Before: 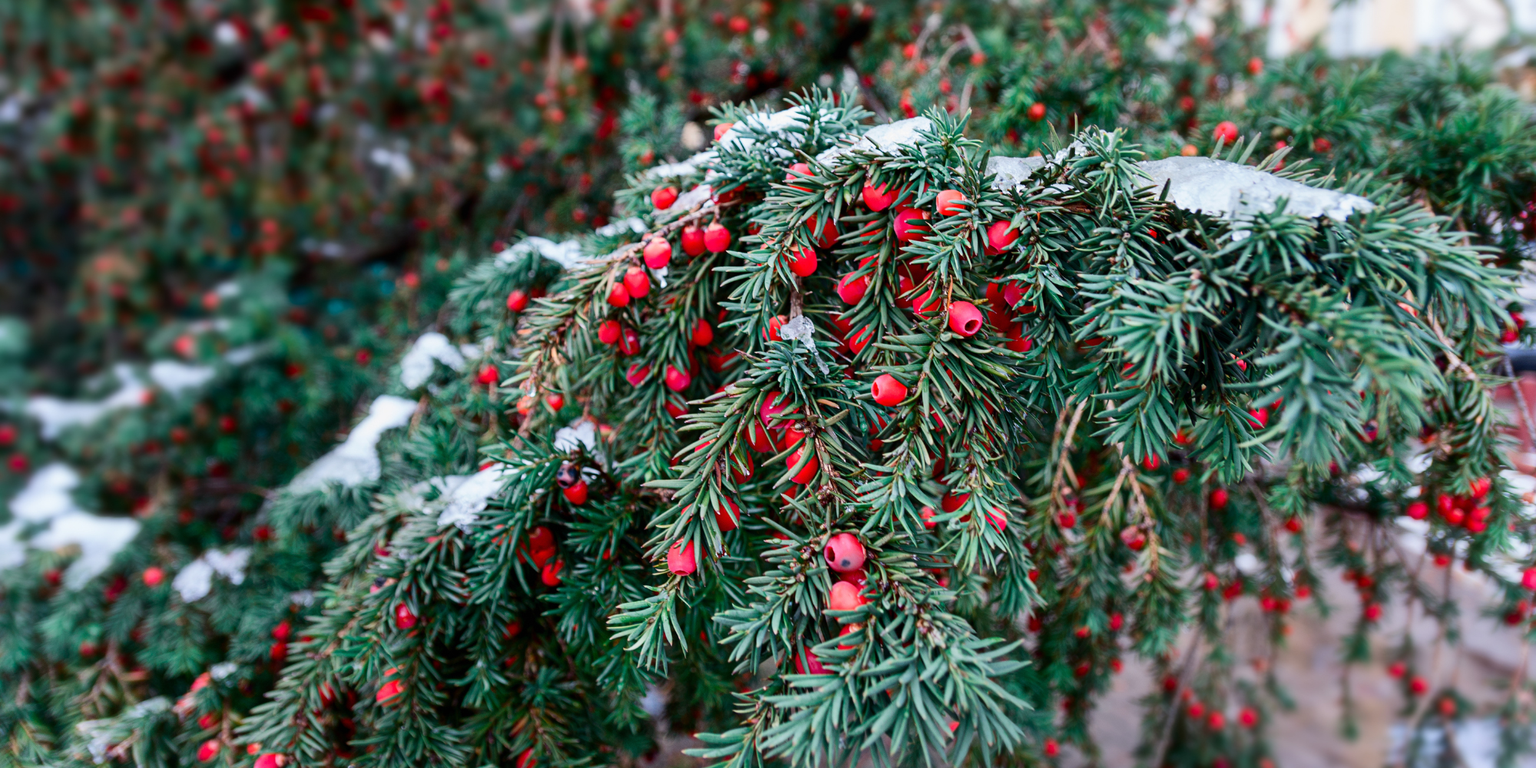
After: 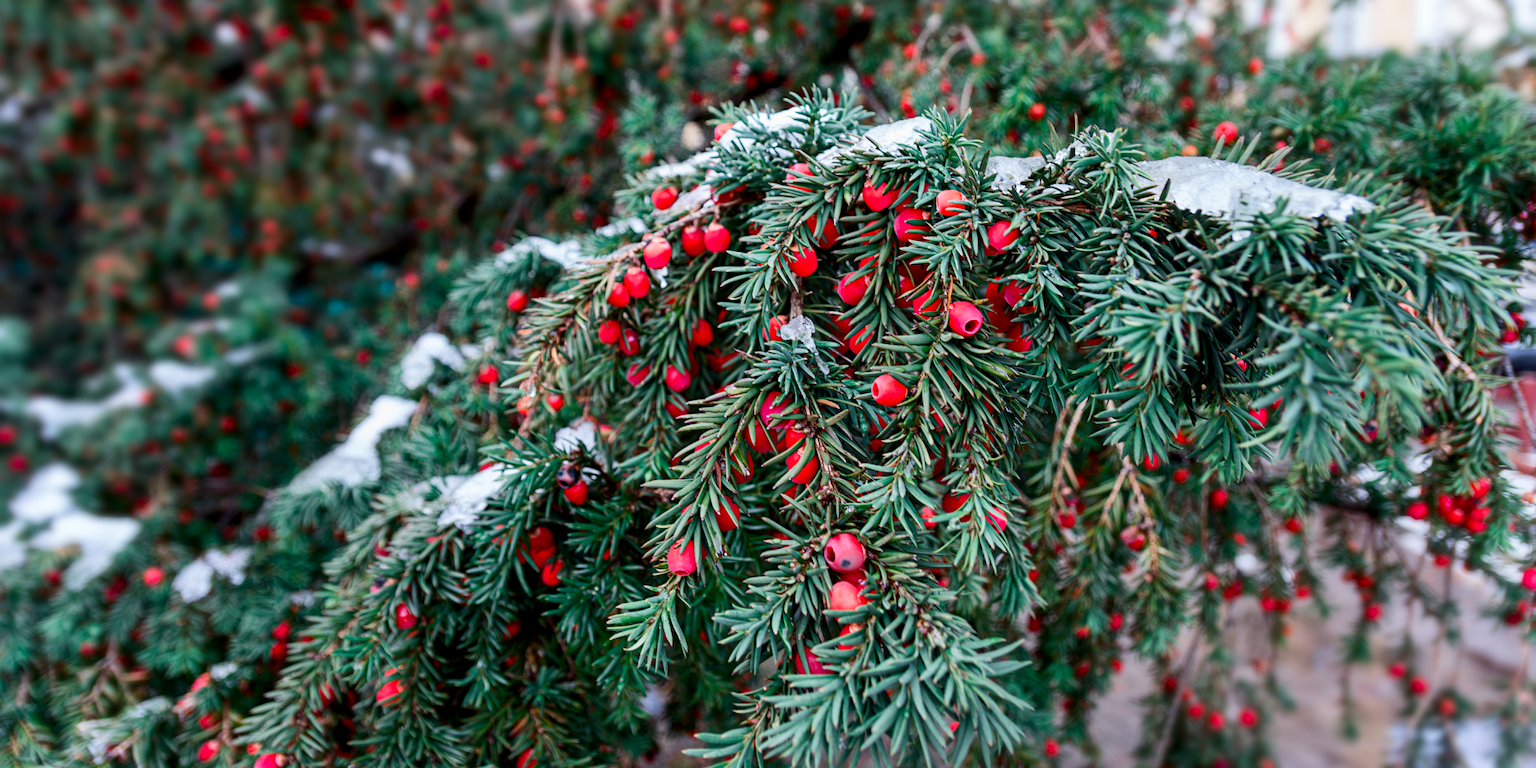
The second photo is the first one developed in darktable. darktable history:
local contrast: highlights 100%, shadows 100%, detail 120%, midtone range 0.2
vibrance: on, module defaults
